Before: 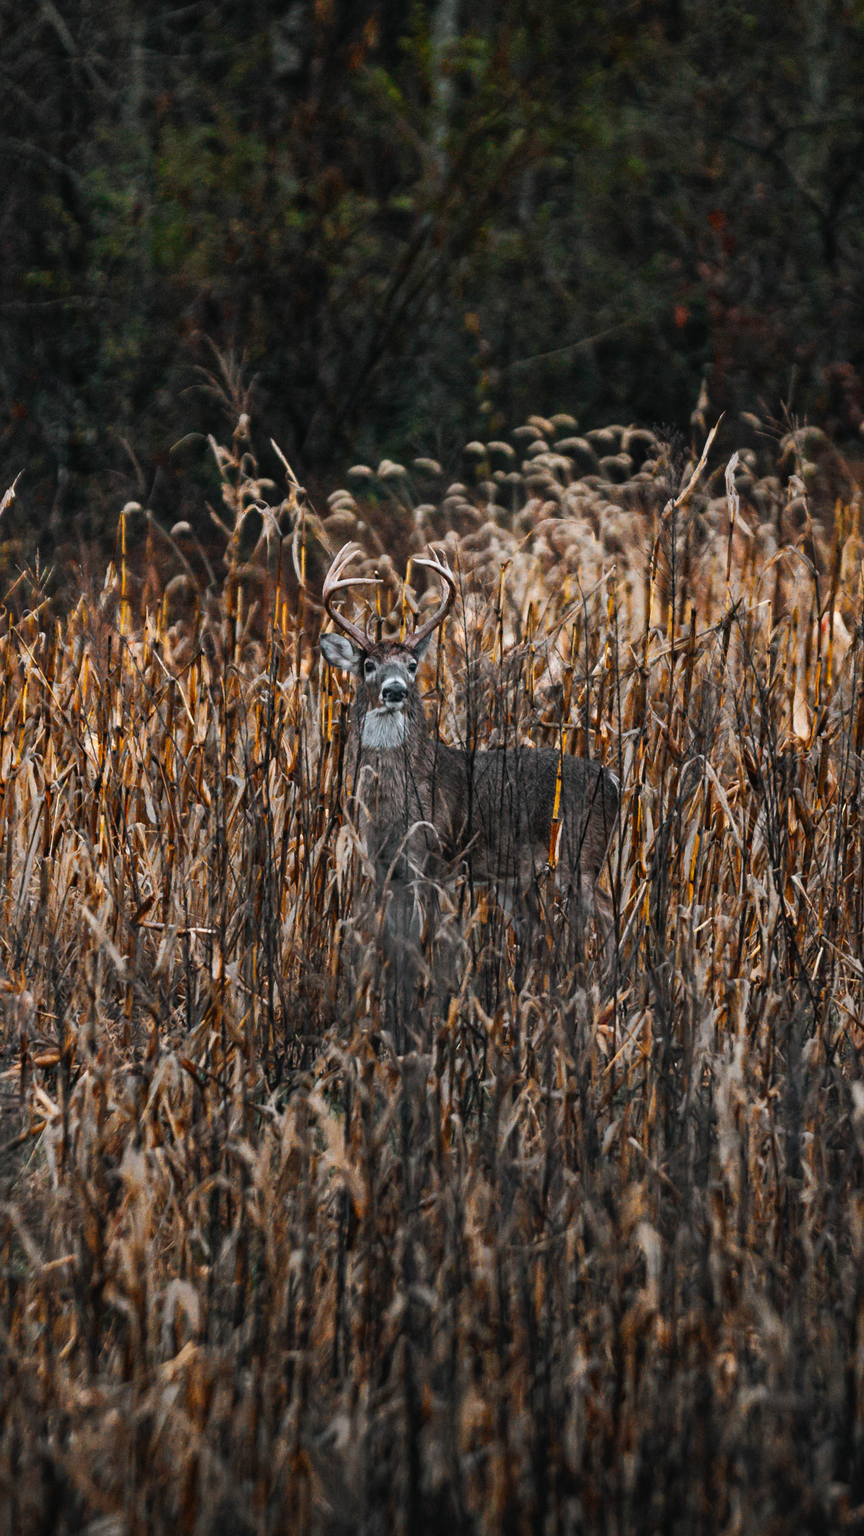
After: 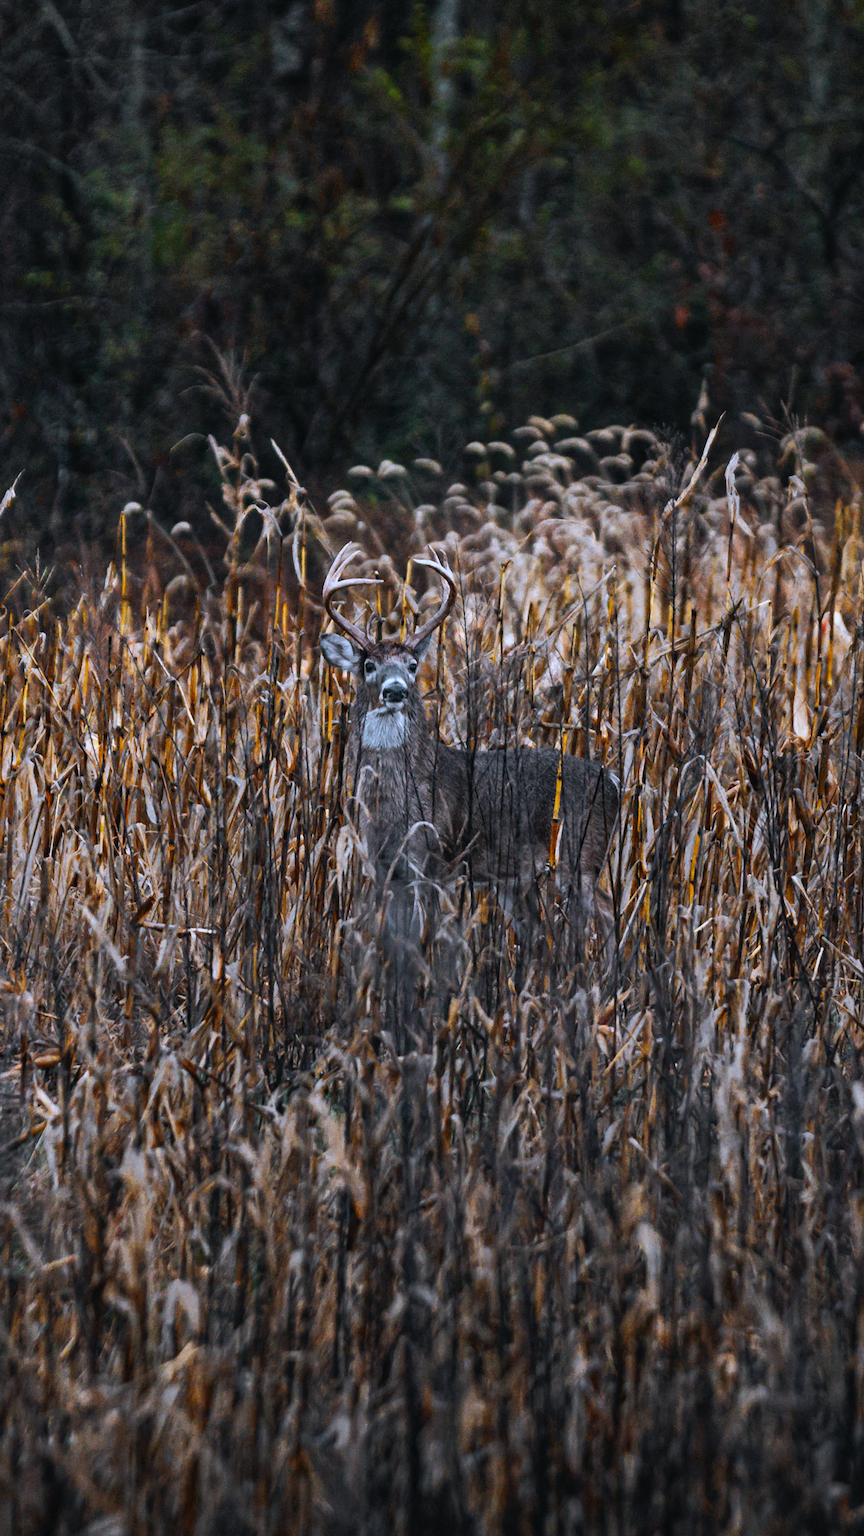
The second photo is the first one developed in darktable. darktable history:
white balance: red 0.948, green 1.02, blue 1.176
bloom: size 9%, threshold 100%, strength 7%
